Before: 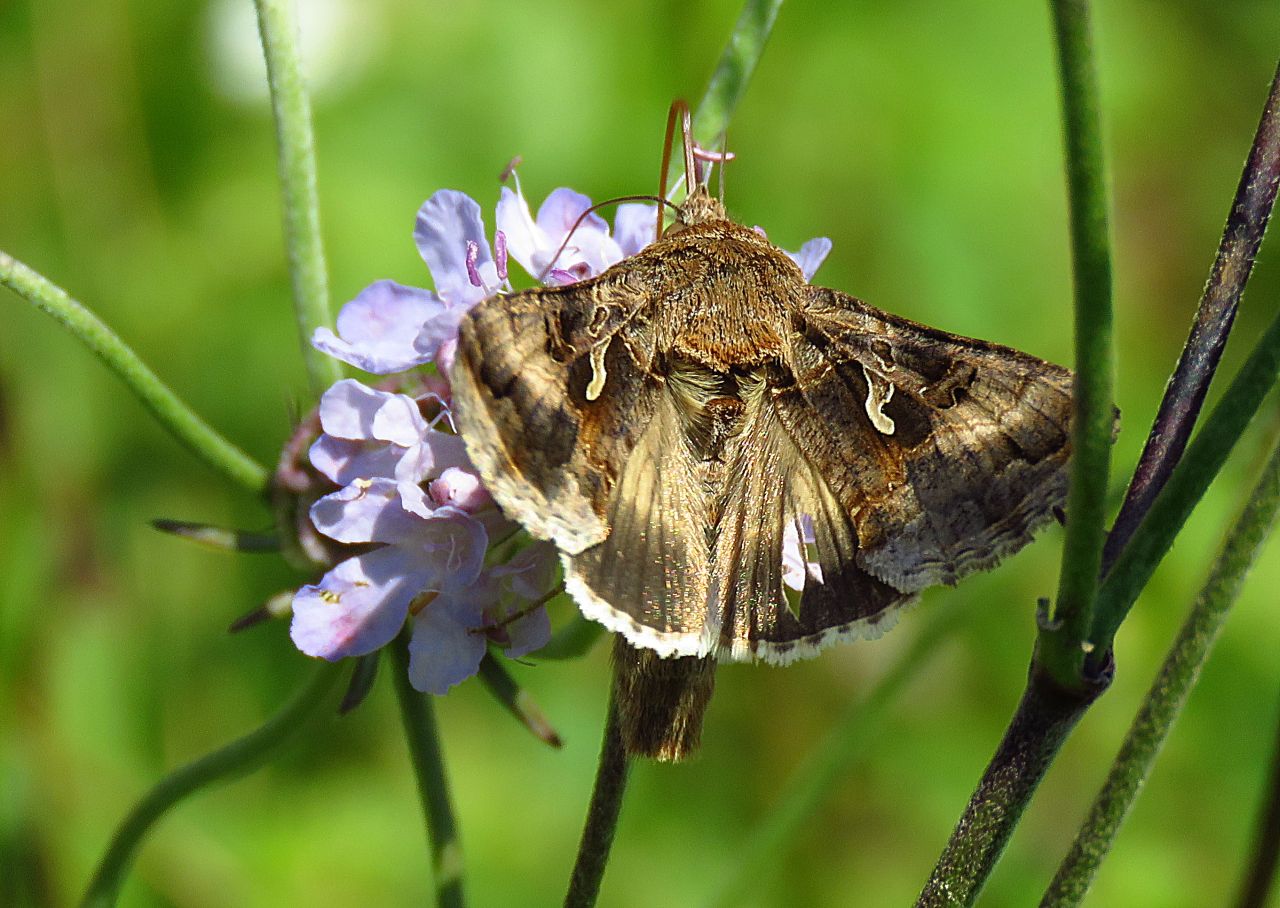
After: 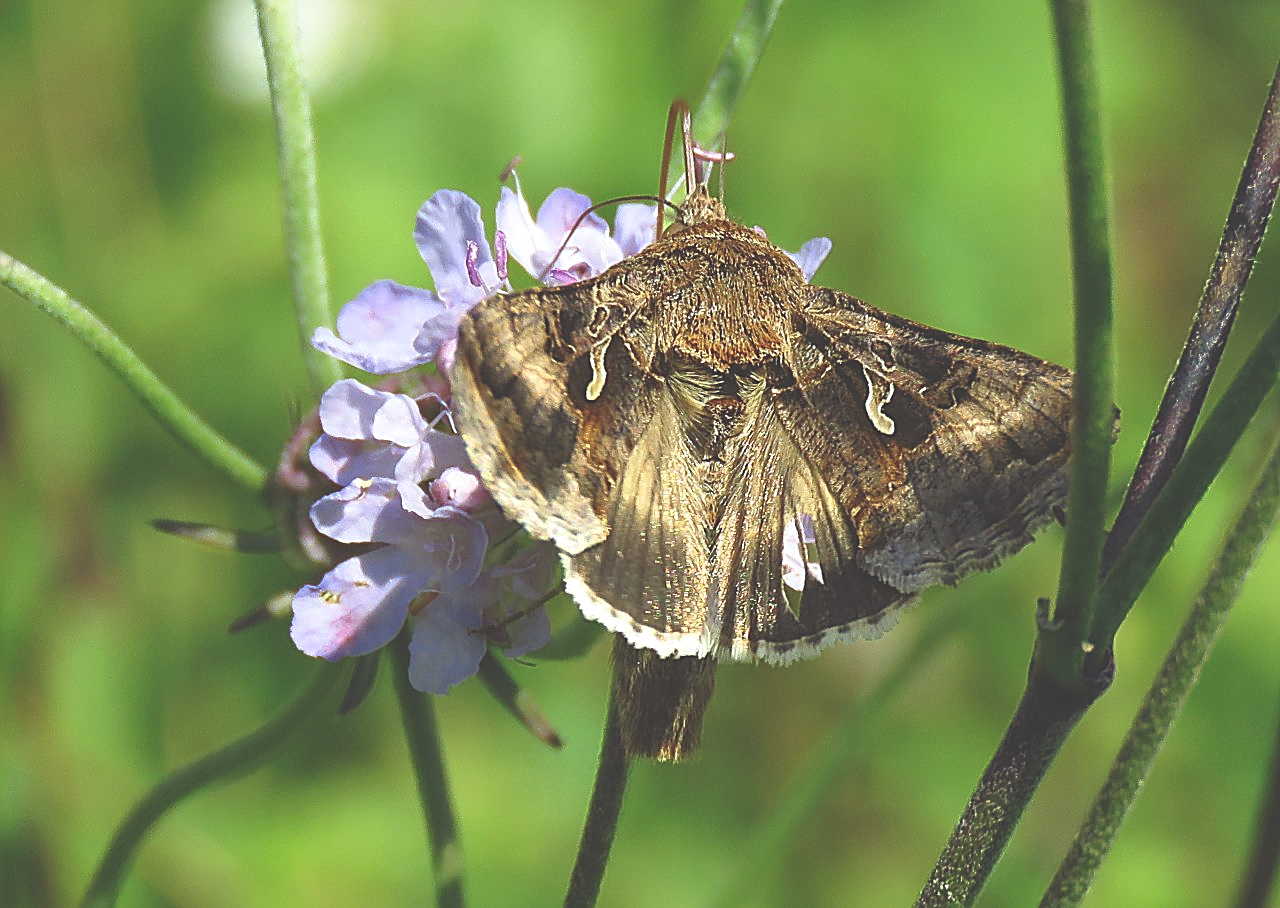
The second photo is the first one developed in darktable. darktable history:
exposure: black level correction -0.041, exposure 0.059 EV, compensate highlight preservation false
sharpen: on, module defaults
